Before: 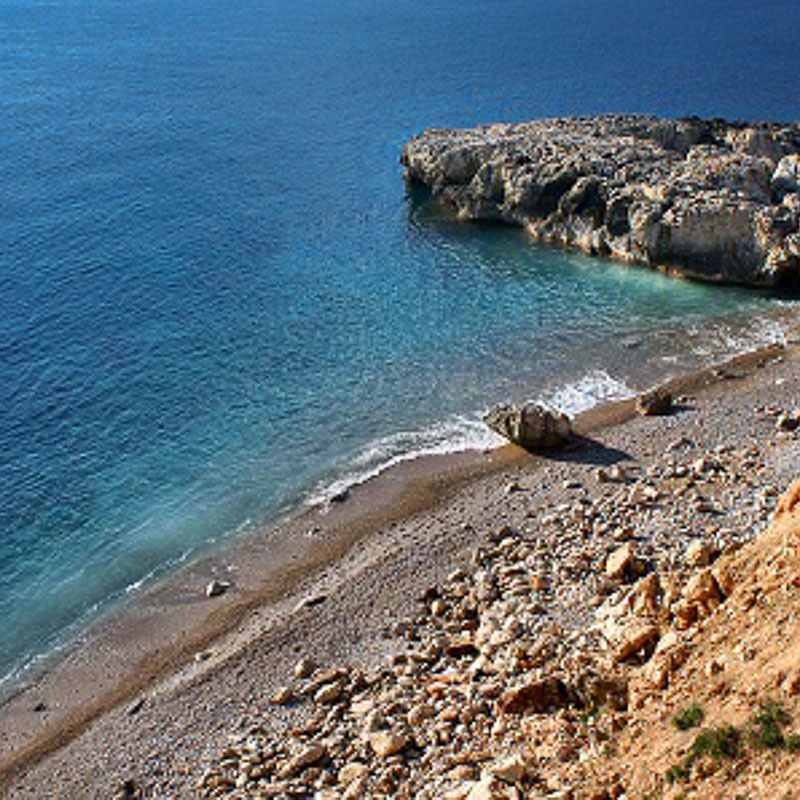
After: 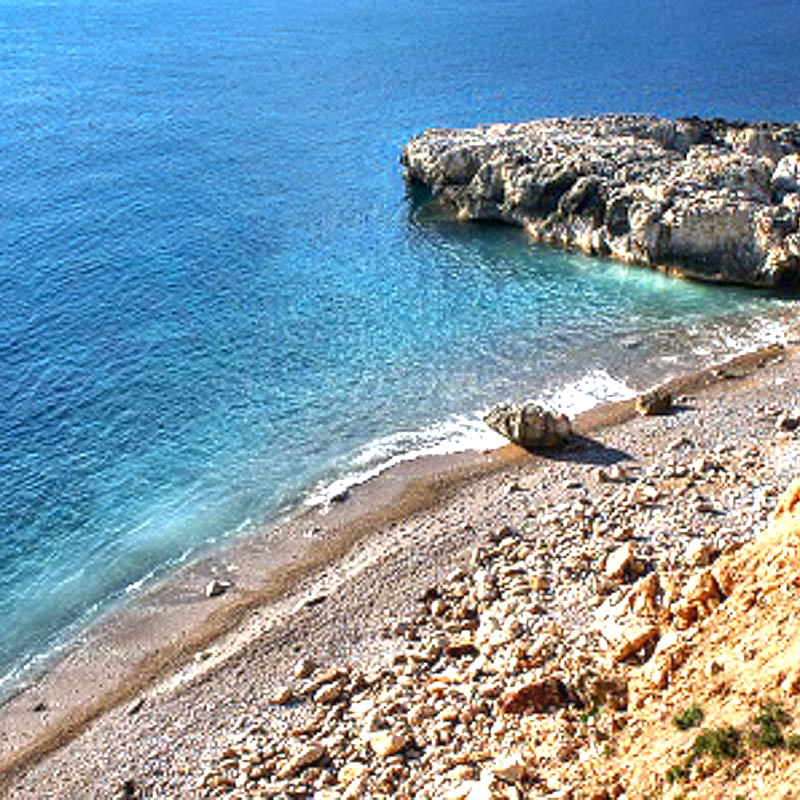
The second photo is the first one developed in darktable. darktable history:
exposure: black level correction 0, exposure 1 EV, compensate highlight preservation false
local contrast: on, module defaults
